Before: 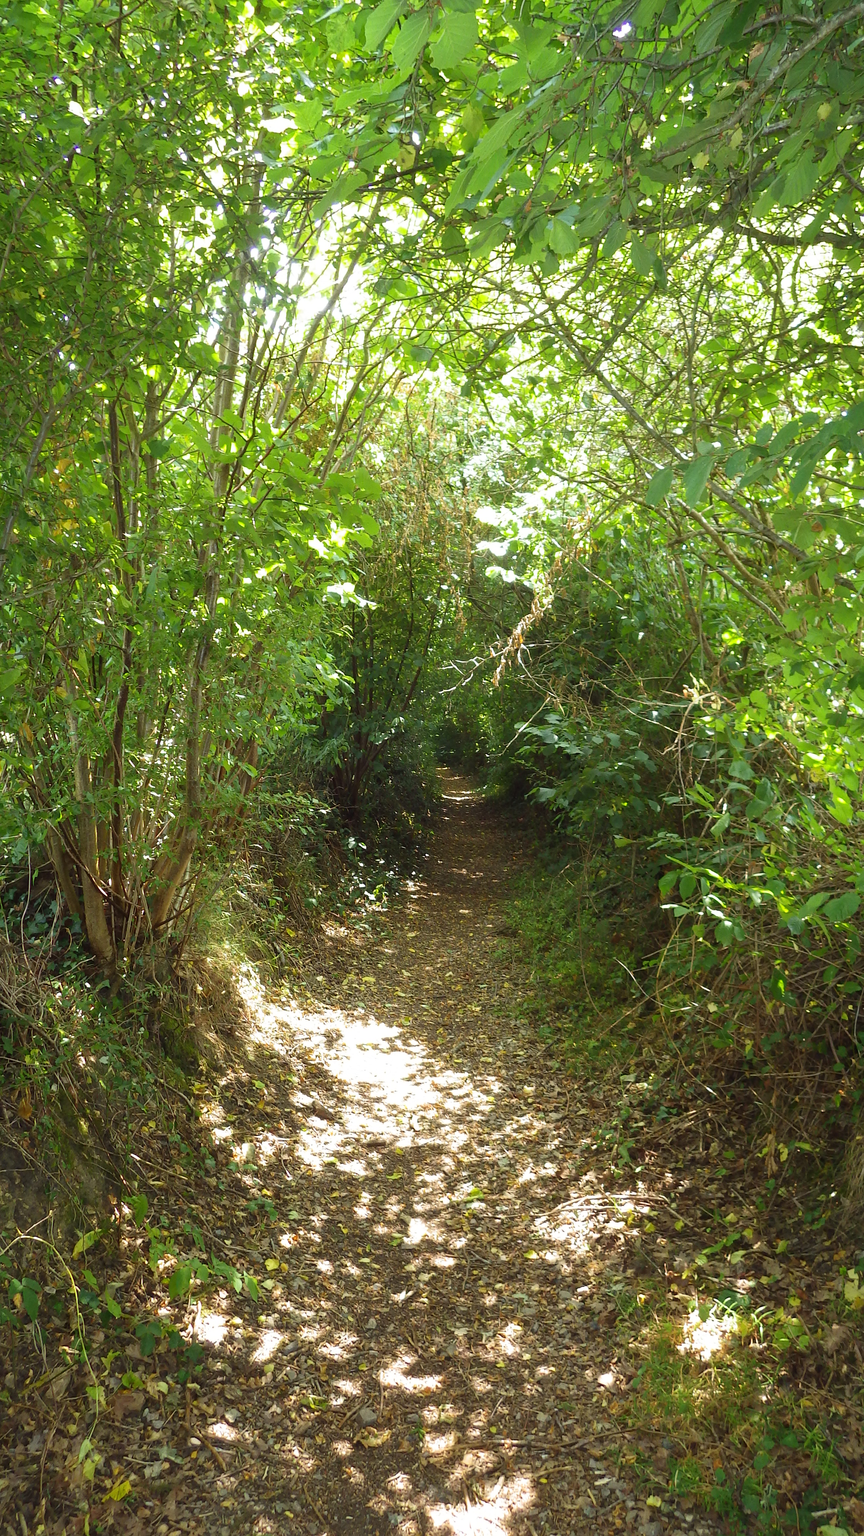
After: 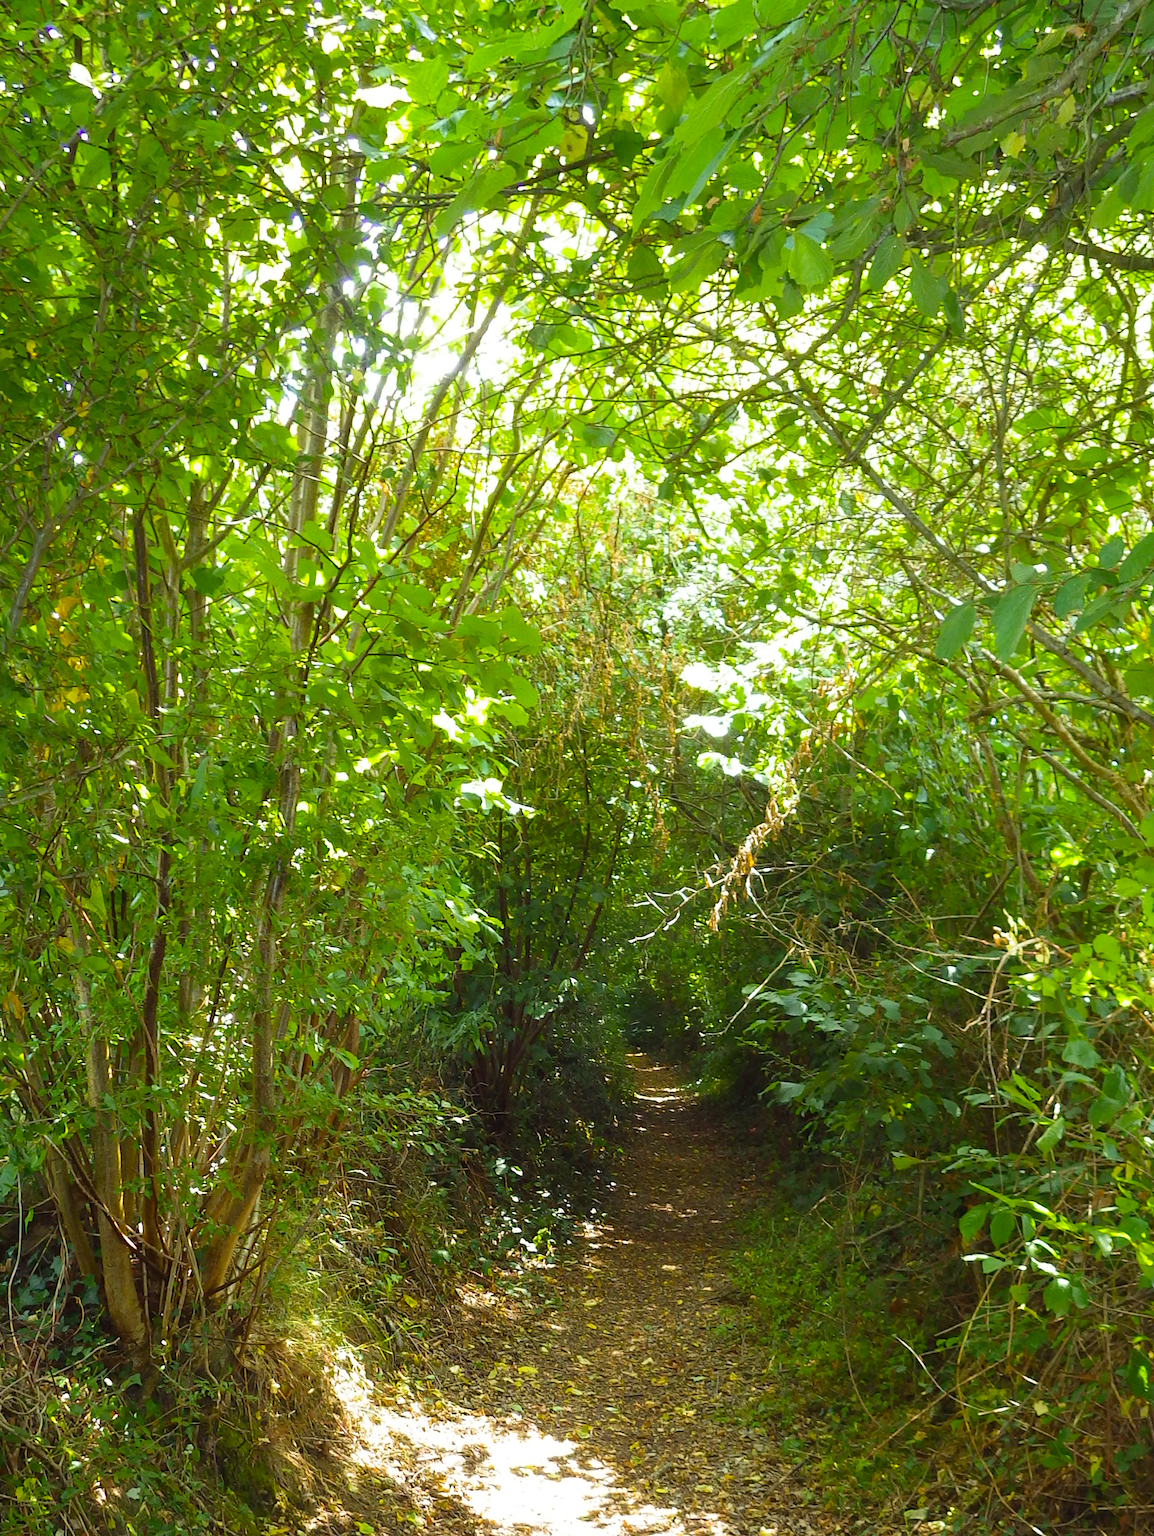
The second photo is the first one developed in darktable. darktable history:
color balance rgb: perceptual saturation grading › global saturation 20%, global vibrance 20%
crop: left 1.509%, top 3.452%, right 7.696%, bottom 28.452%
rotate and perspective: rotation -0.45°, automatic cropping original format, crop left 0.008, crop right 0.992, crop top 0.012, crop bottom 0.988
